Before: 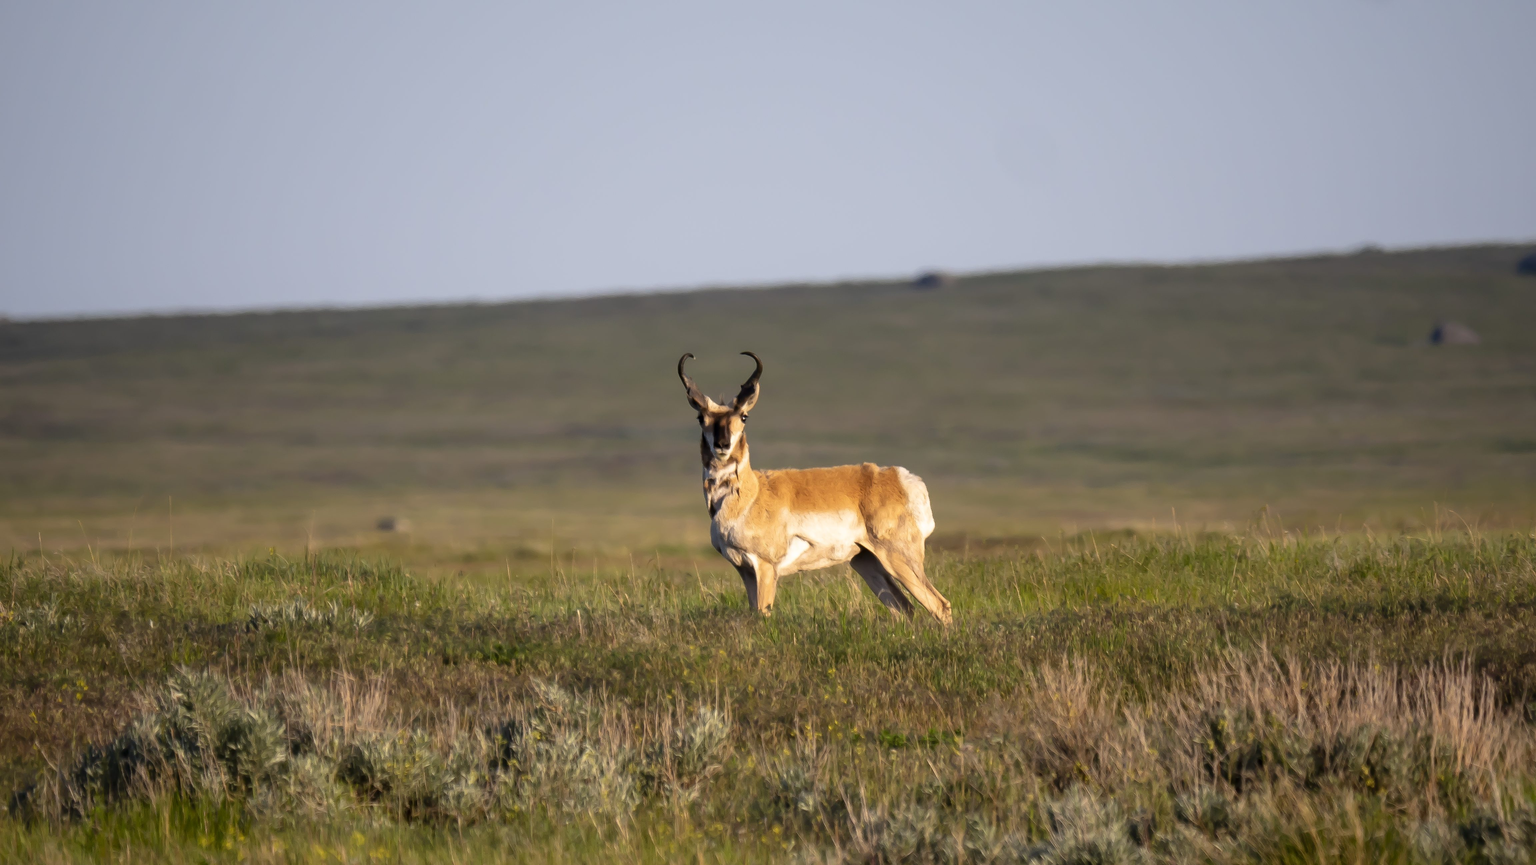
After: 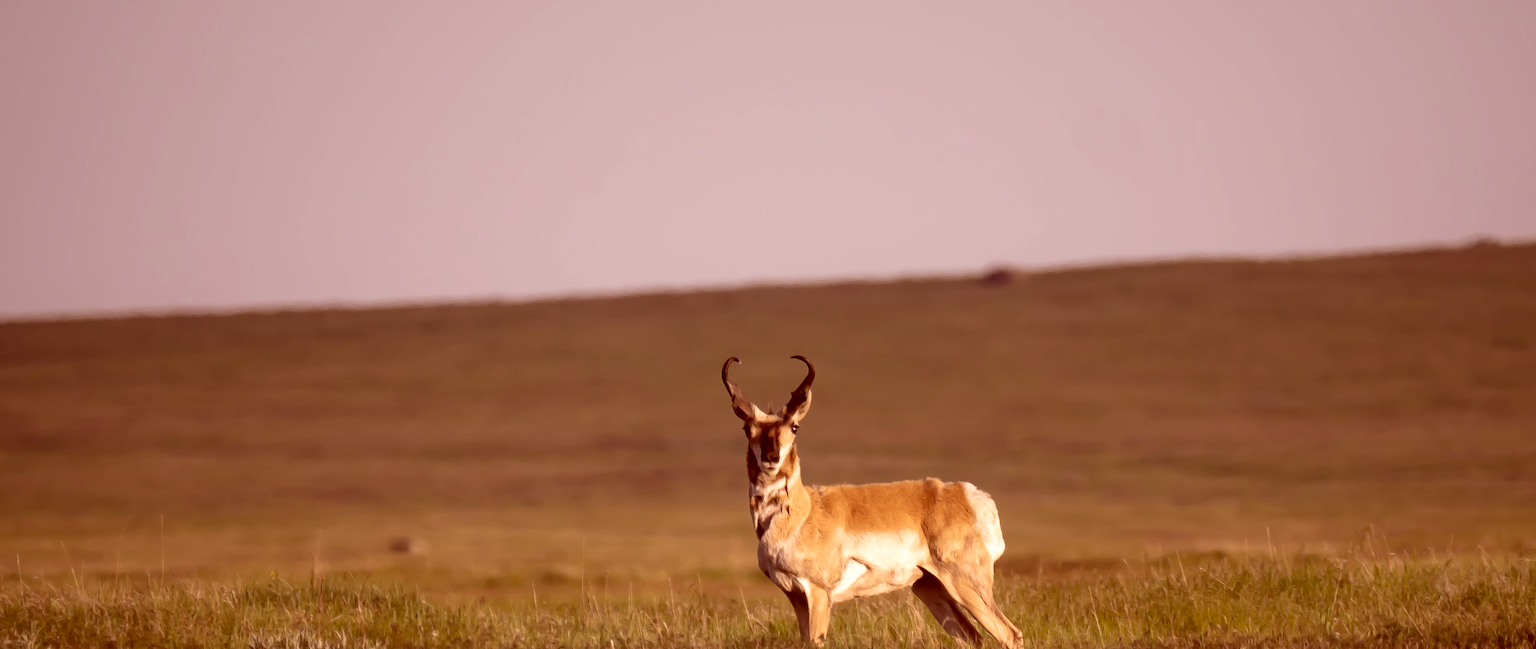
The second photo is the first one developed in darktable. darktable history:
crop: left 1.561%, top 3.446%, right 7.748%, bottom 28.457%
color correction: highlights a* 9.56, highlights b* 8.57, shadows a* 39.92, shadows b* 39.29, saturation 0.772
haze removal: compatibility mode true, adaptive false
